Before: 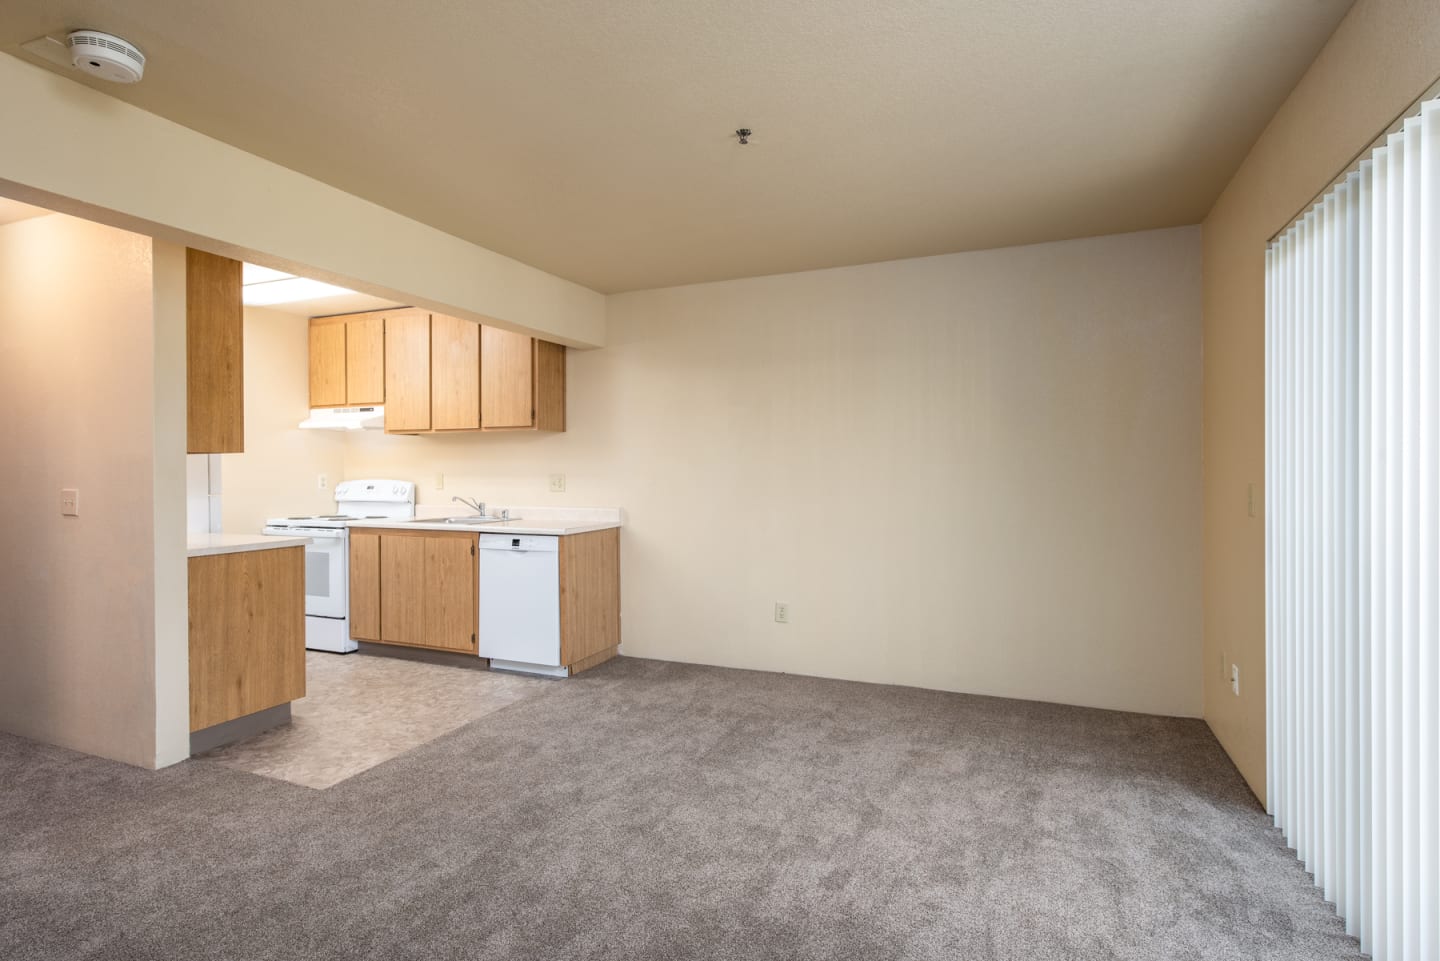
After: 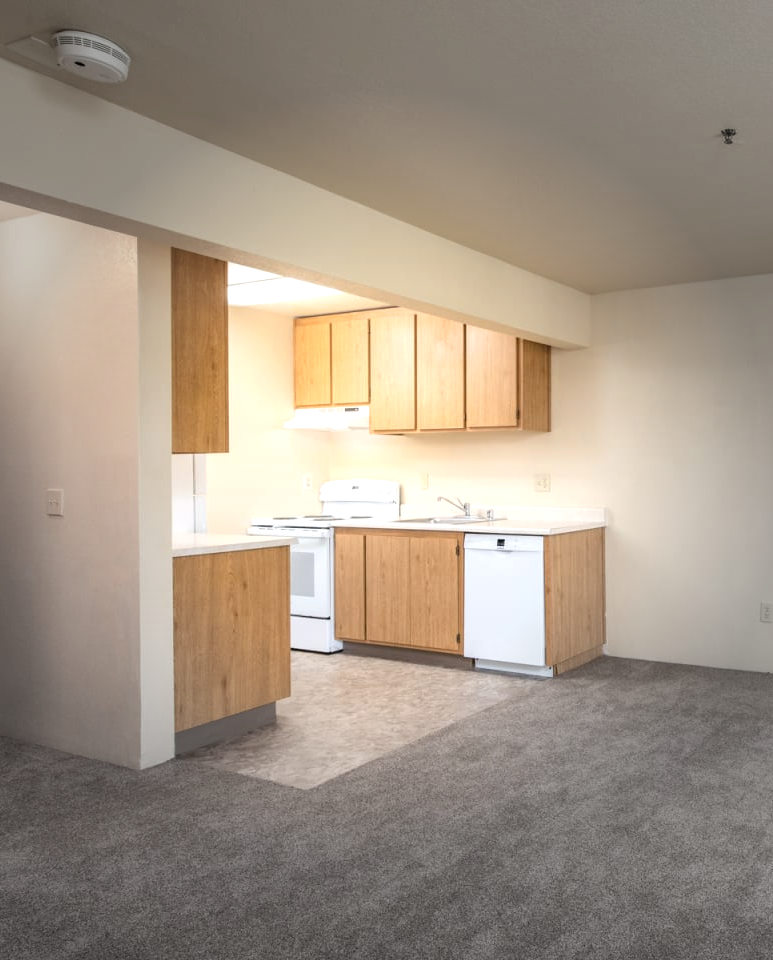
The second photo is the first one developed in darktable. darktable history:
vignetting: fall-off start 40.72%, fall-off radius 41%
exposure: exposure 0.364 EV, compensate highlight preservation false
crop: left 1.044%, right 45.239%, bottom 0.081%
